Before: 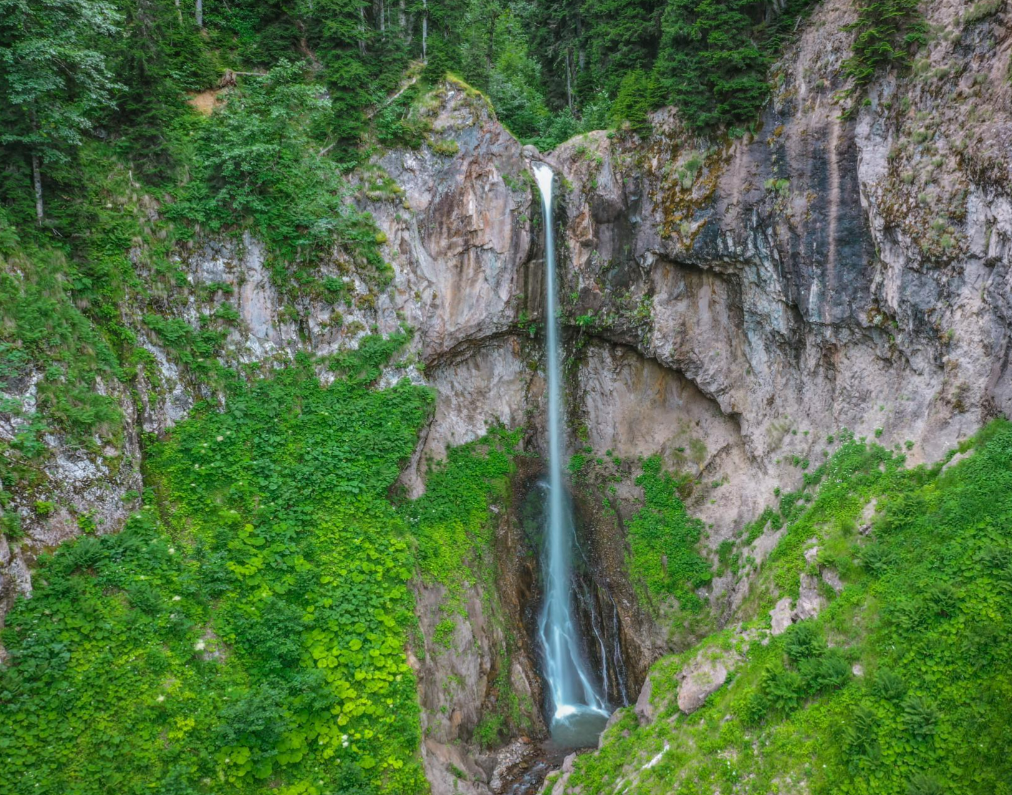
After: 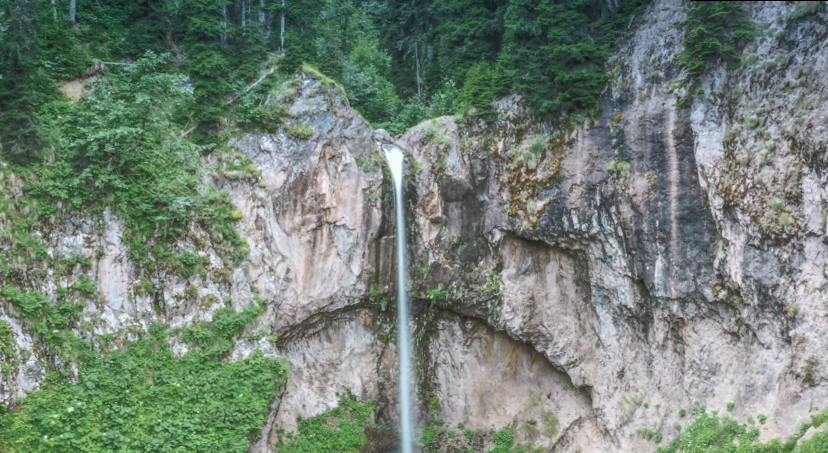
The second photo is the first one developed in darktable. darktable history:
graduated density: density 2.02 EV, hardness 44%, rotation 0.374°, offset 8.21, hue 208.8°, saturation 97%
levels: levels [0, 0.492, 0.984]
color correction: saturation 0.57
exposure: compensate highlight preservation false
crop and rotate: left 11.812%, bottom 42.776%
contrast brightness saturation: contrast 0.2, brightness 0.16, saturation 0.22
rotate and perspective: rotation 0.215°, lens shift (vertical) -0.139, crop left 0.069, crop right 0.939, crop top 0.002, crop bottom 0.996
rgb curve: curves: ch0 [(0, 0) (0.093, 0.159) (0.241, 0.265) (0.414, 0.42) (1, 1)], compensate middle gray true, preserve colors basic power
